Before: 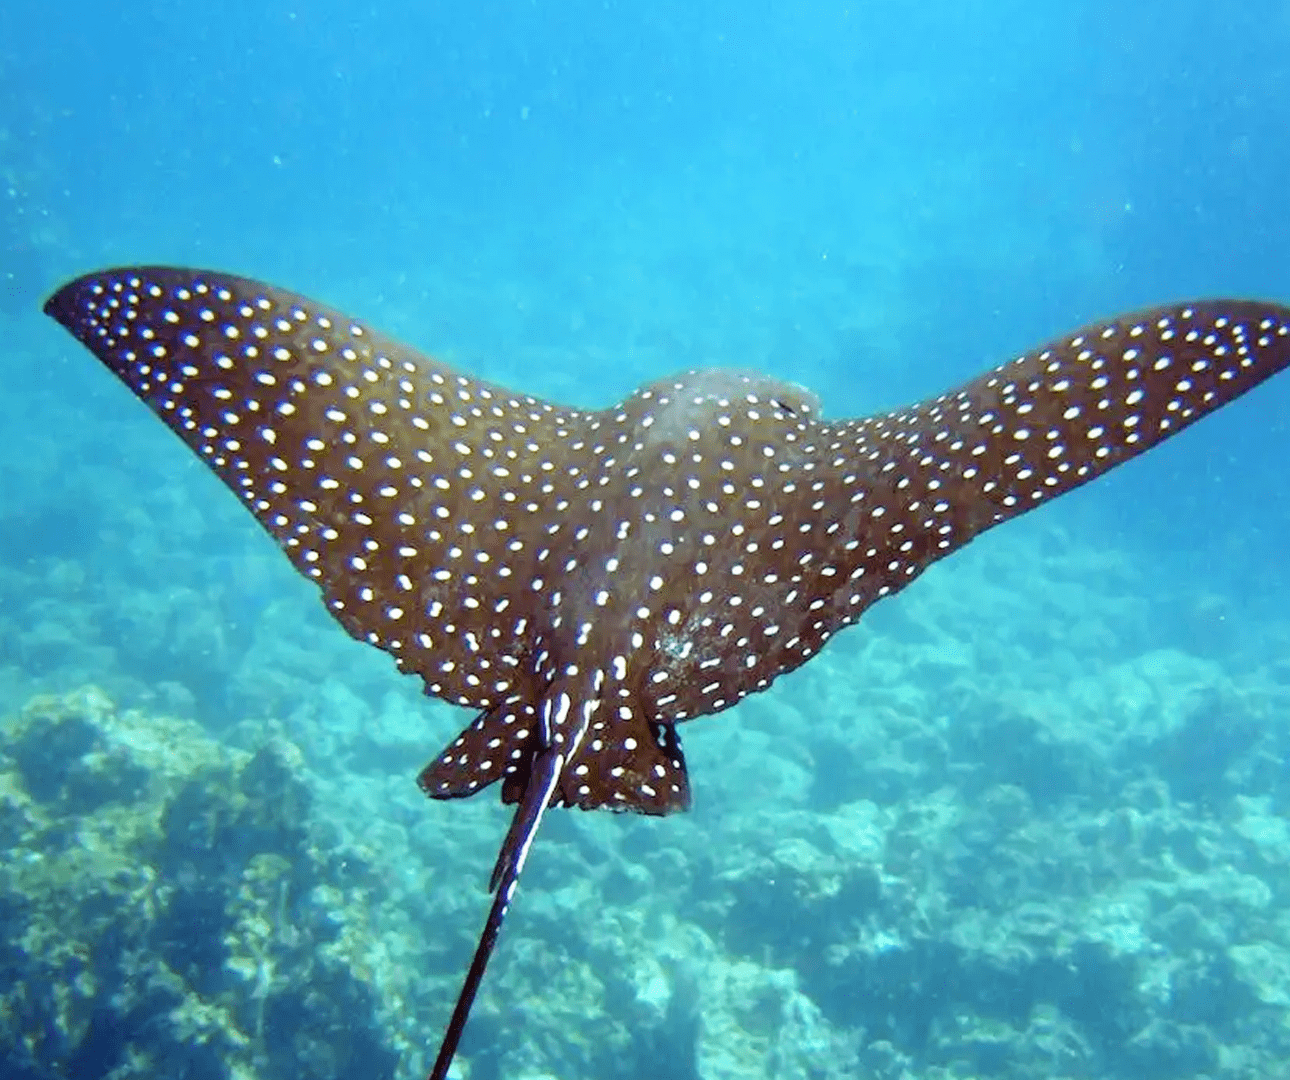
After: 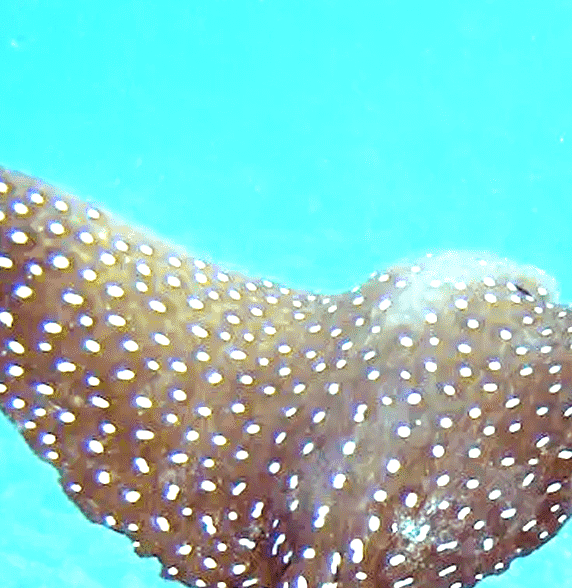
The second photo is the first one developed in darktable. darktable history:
exposure: black level correction 0, exposure 1.2 EV, compensate exposure bias true, compensate highlight preservation false
crop: left 20.423%, top 10.879%, right 35.23%, bottom 34.652%
